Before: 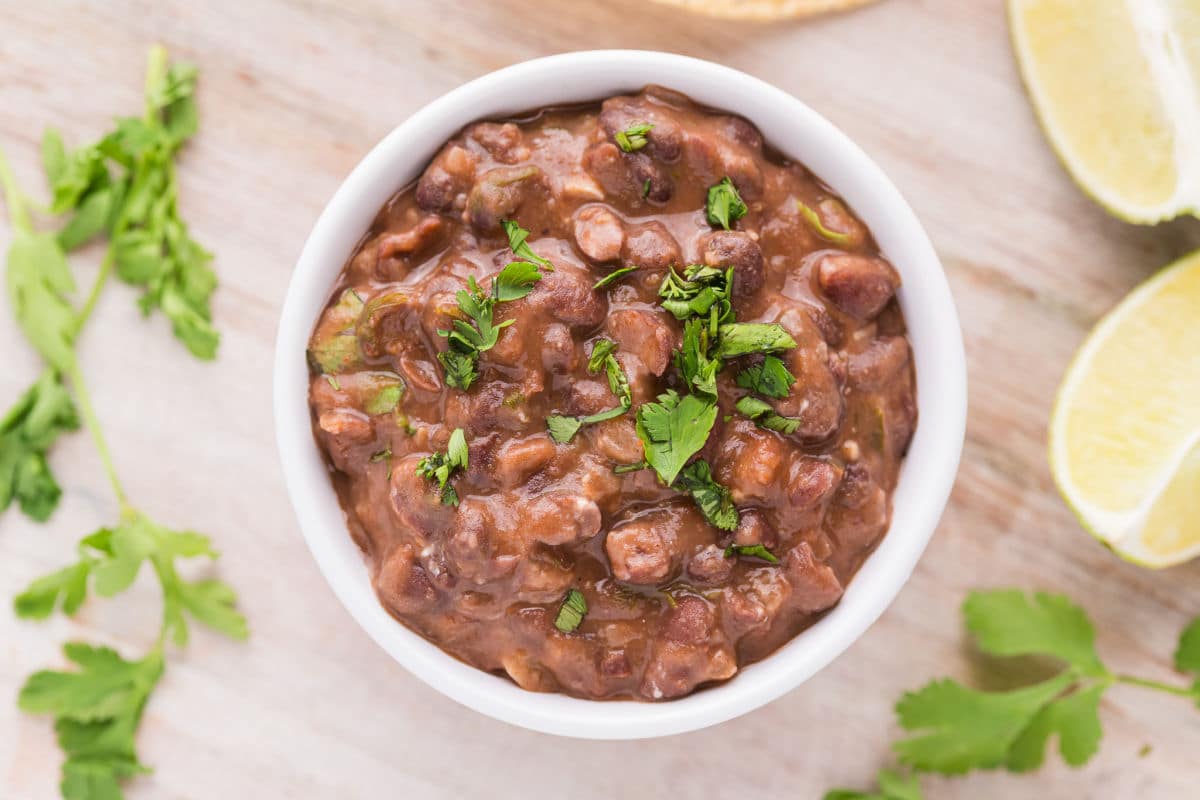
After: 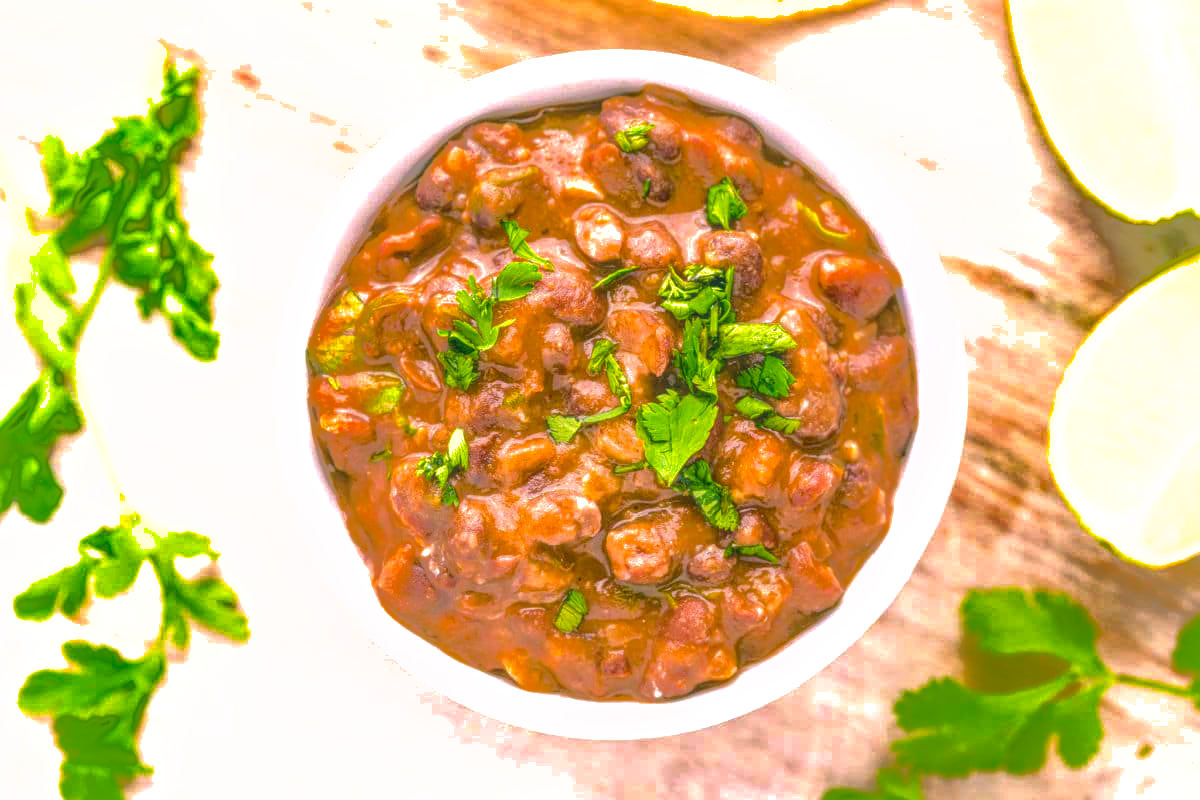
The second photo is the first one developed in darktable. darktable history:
local contrast: highlights 66%, shadows 32%, detail 167%, midtone range 0.2
color balance rgb: power › chroma 2.172%, power › hue 166.91°, highlights gain › chroma 1.705%, highlights gain › hue 54.86°, perceptual saturation grading › global saturation 37.023%, perceptual saturation grading › shadows 34.895%, perceptual brilliance grading › global brilliance 2.493%, perceptual brilliance grading › highlights -3.861%, global vibrance 26.795%, contrast 6.291%
shadows and highlights: shadows 25.86, highlights -69.59
exposure: black level correction 0, exposure 0.698 EV, compensate highlight preservation false
